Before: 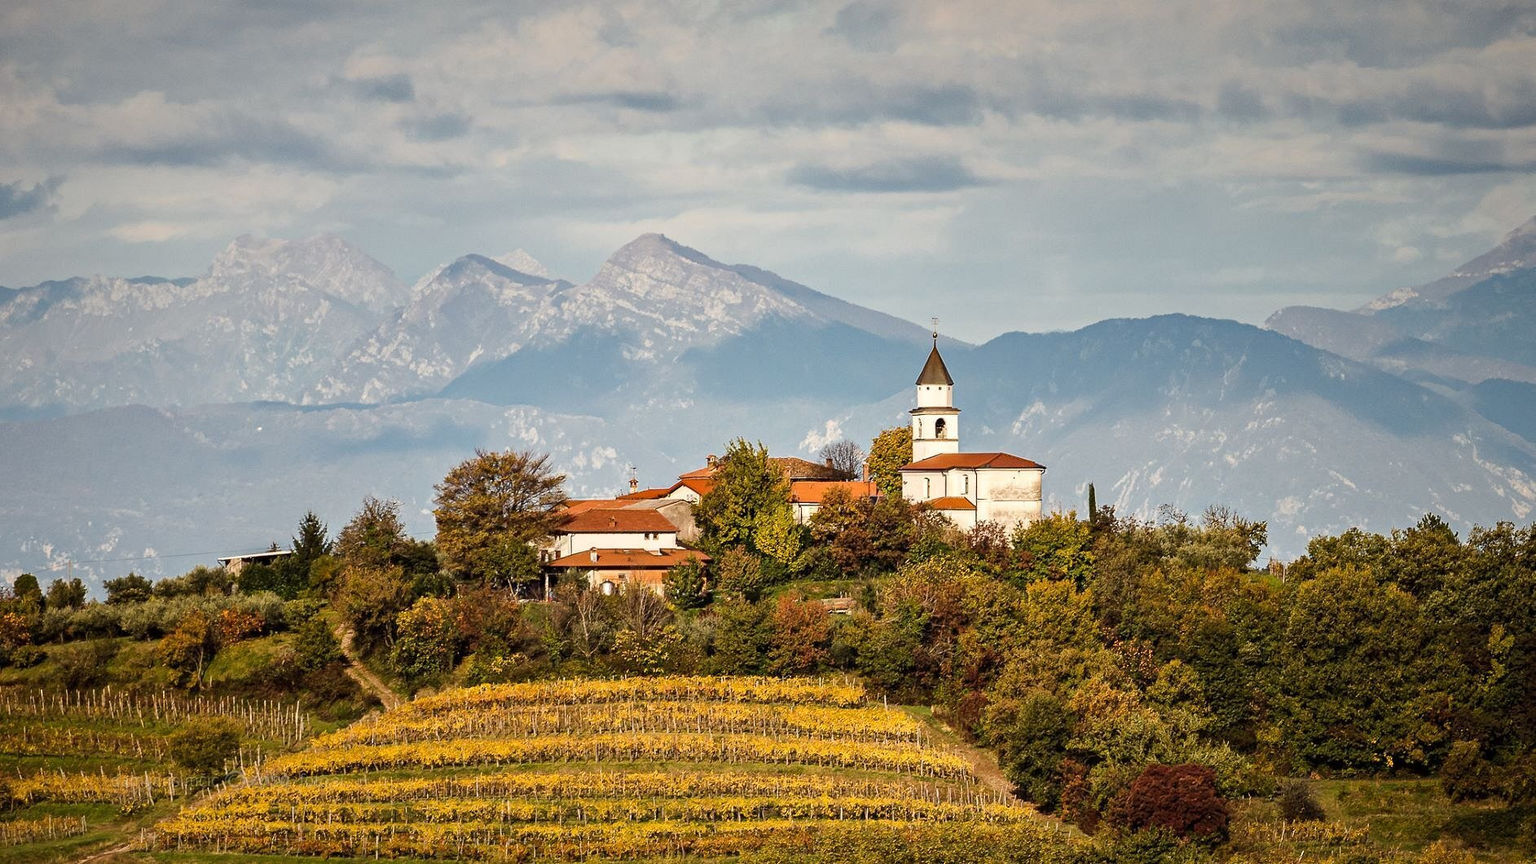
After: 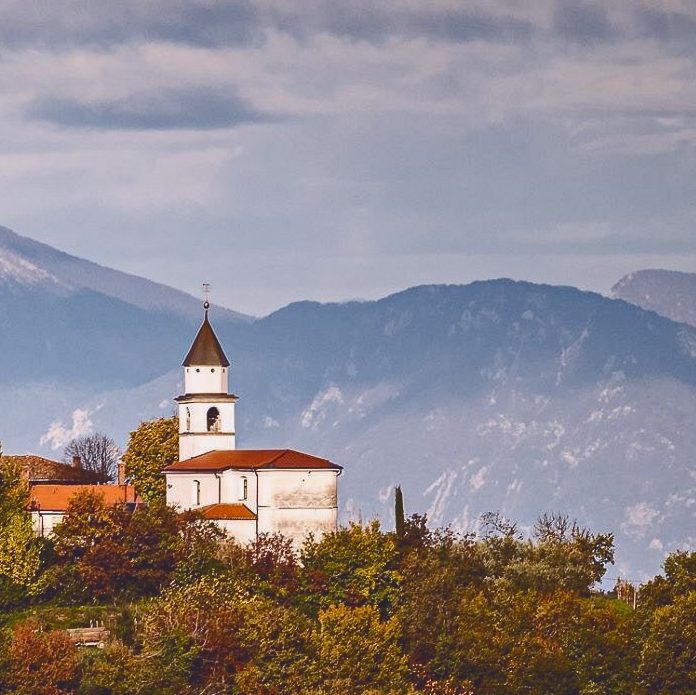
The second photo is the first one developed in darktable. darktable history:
color balance: mode lift, gamma, gain (sRGB)
white balance: red 0.986, blue 1.01
tone curve: curves: ch0 [(0, 0.142) (0.384, 0.314) (0.752, 0.711) (0.991, 0.95)]; ch1 [(0.006, 0.129) (0.346, 0.384) (1, 1)]; ch2 [(0.003, 0.057) (0.261, 0.248) (1, 1)], color space Lab, independent channels
crop and rotate: left 49.936%, top 10.094%, right 13.136%, bottom 24.256%
